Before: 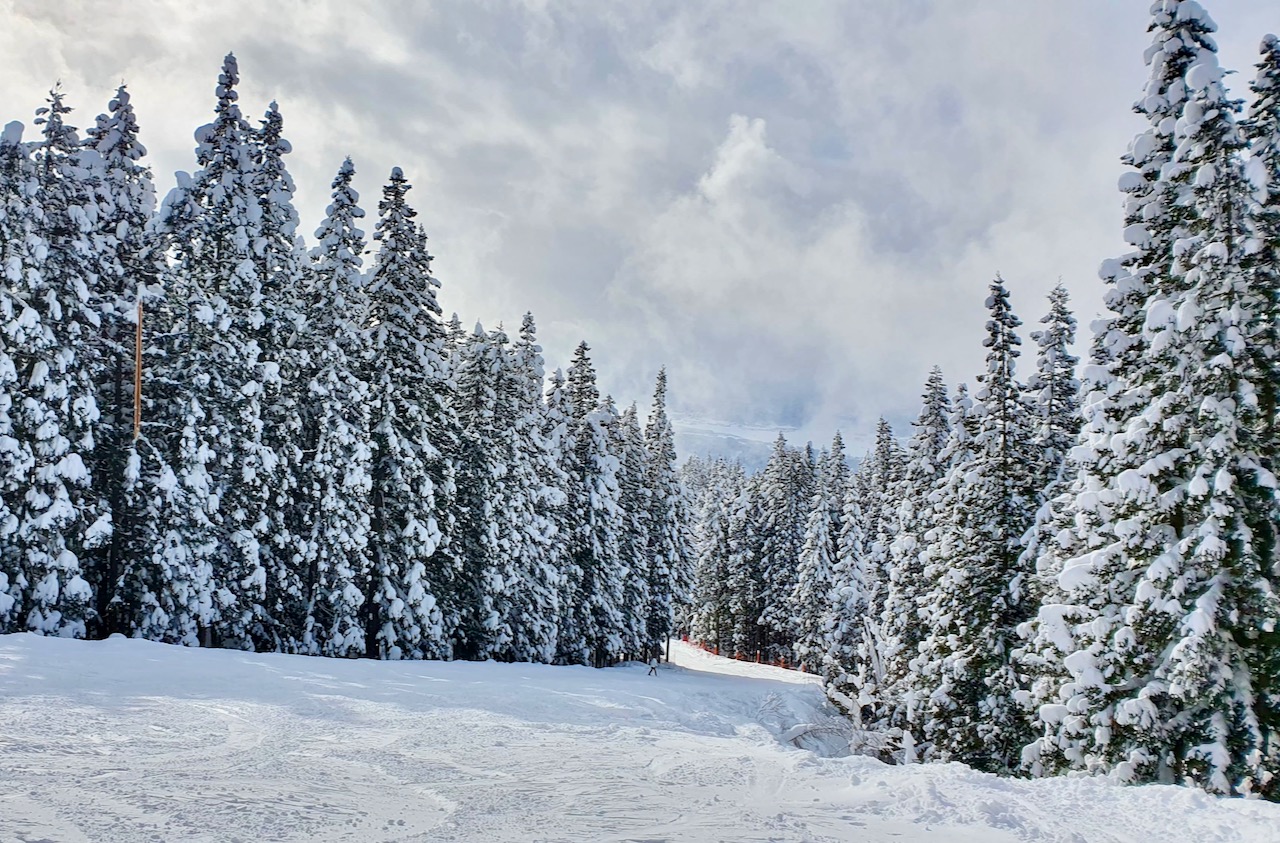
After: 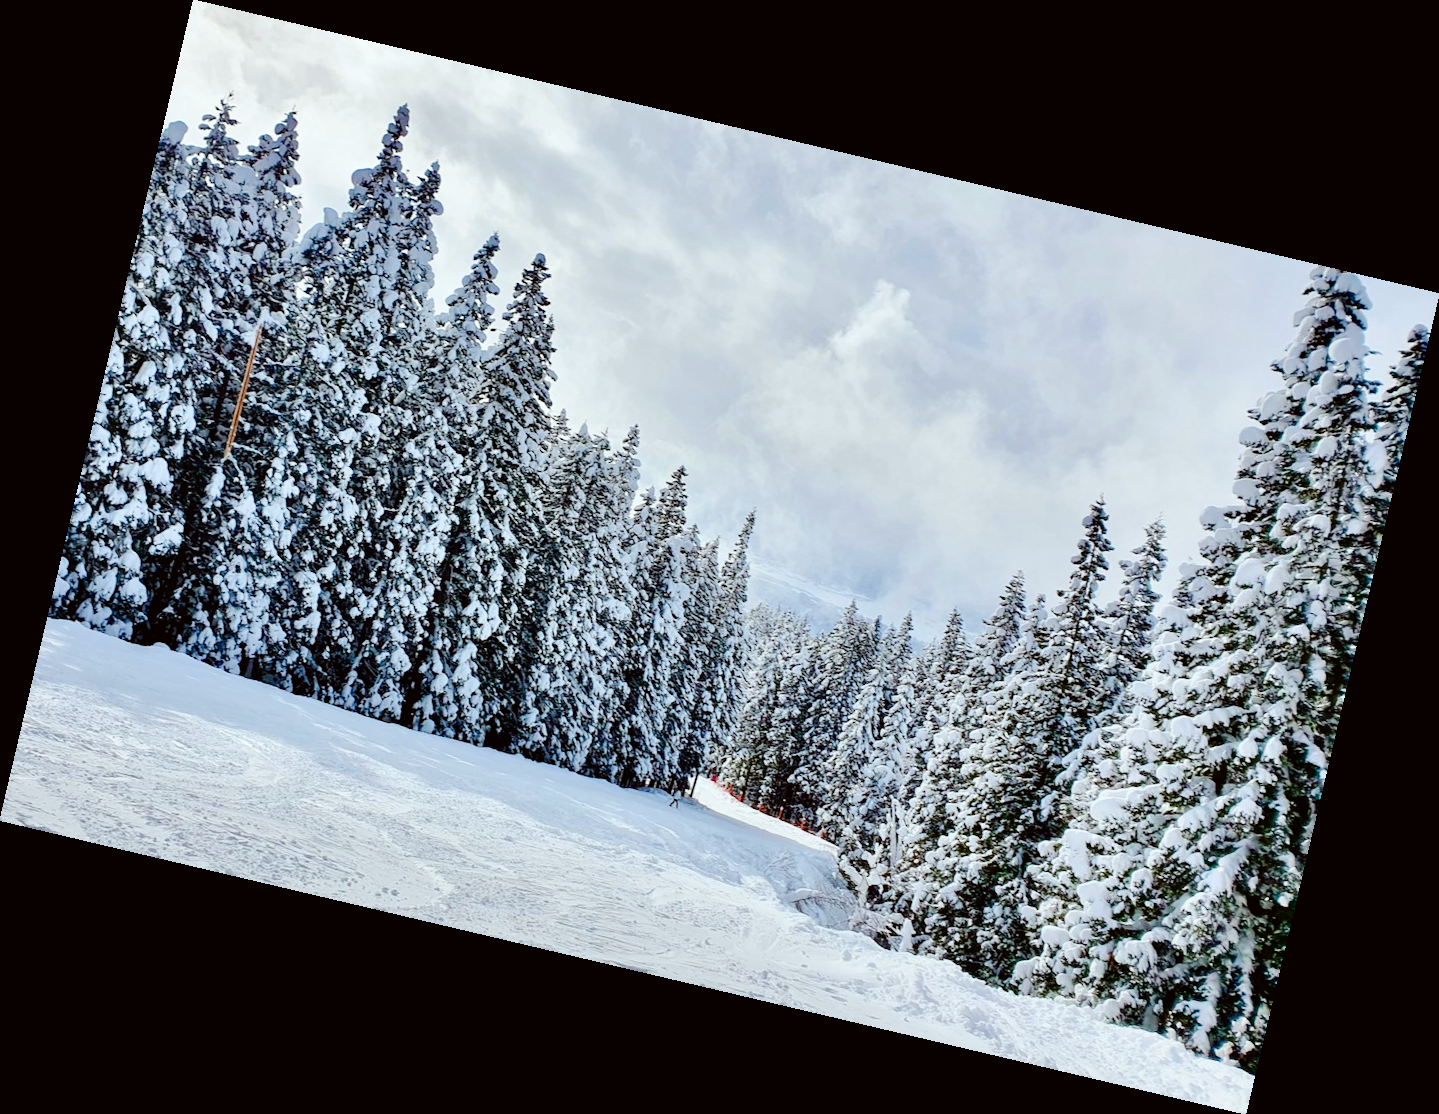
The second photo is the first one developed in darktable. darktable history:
tone curve: curves: ch0 [(0, 0) (0.003, 0) (0.011, 0.001) (0.025, 0.003) (0.044, 0.005) (0.069, 0.013) (0.1, 0.024) (0.136, 0.04) (0.177, 0.087) (0.224, 0.148) (0.277, 0.238) (0.335, 0.335) (0.399, 0.43) (0.468, 0.524) (0.543, 0.621) (0.623, 0.712) (0.709, 0.788) (0.801, 0.867) (0.898, 0.947) (1, 1)], preserve colors none
color correction: highlights a* -2.73, highlights b* -2.09, shadows a* 2.41, shadows b* 2.73
rotate and perspective: rotation 13.27°, automatic cropping off
